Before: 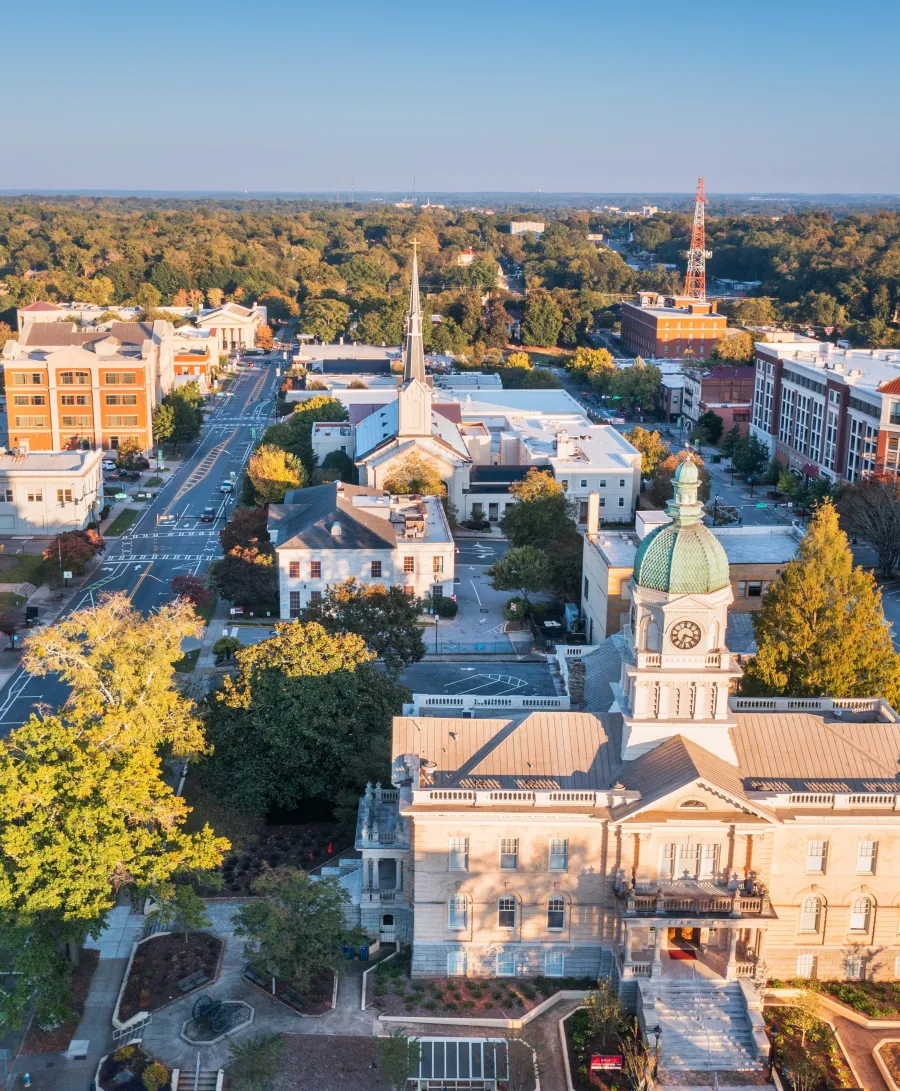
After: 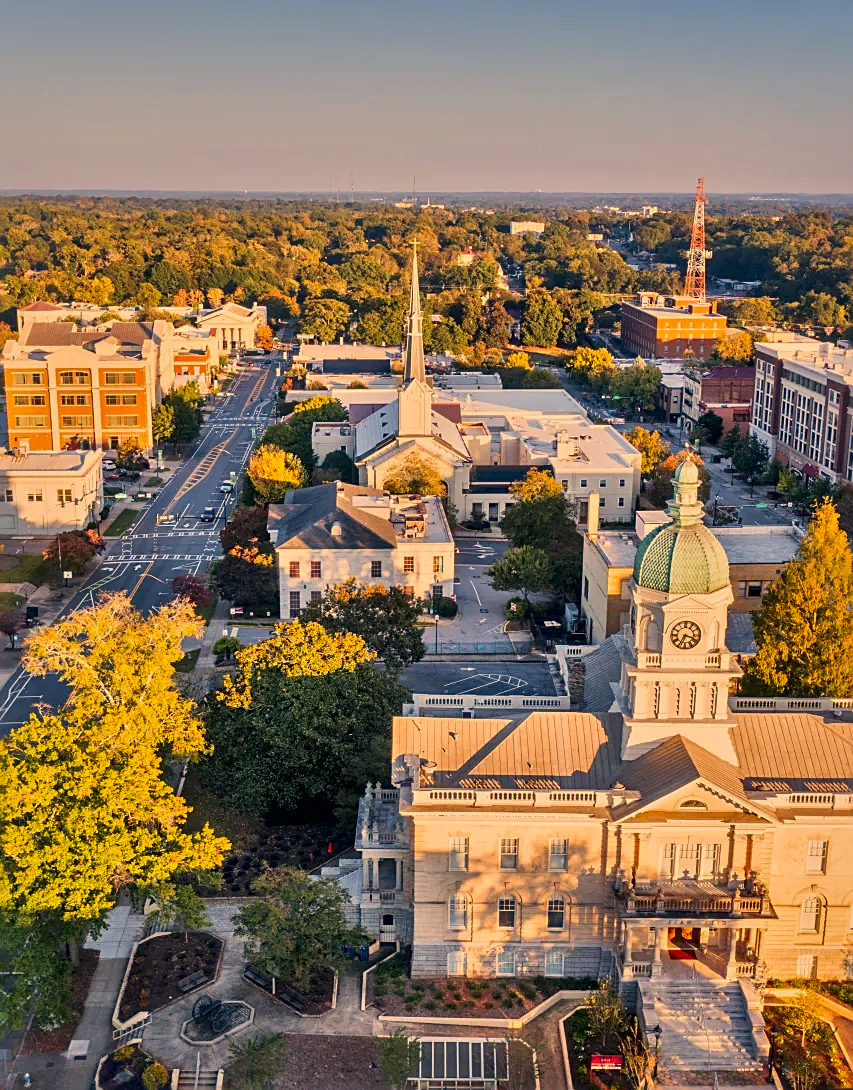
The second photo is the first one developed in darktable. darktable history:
sharpen: on, module defaults
crop and rotate: left 0%, right 5.209%
contrast brightness saturation: contrast 0.042, saturation 0.162
tone equalizer: -8 EV -0.002 EV, -7 EV 0.003 EV, -6 EV -0.022 EV, -5 EV 0.02 EV, -4 EV -0.021 EV, -3 EV 0.007 EV, -2 EV -0.05 EV, -1 EV -0.303 EV, +0 EV -0.558 EV
local contrast: mode bilateral grid, contrast 24, coarseness 59, detail 152%, midtone range 0.2
color correction: highlights a* 14.91, highlights b* 31.13
